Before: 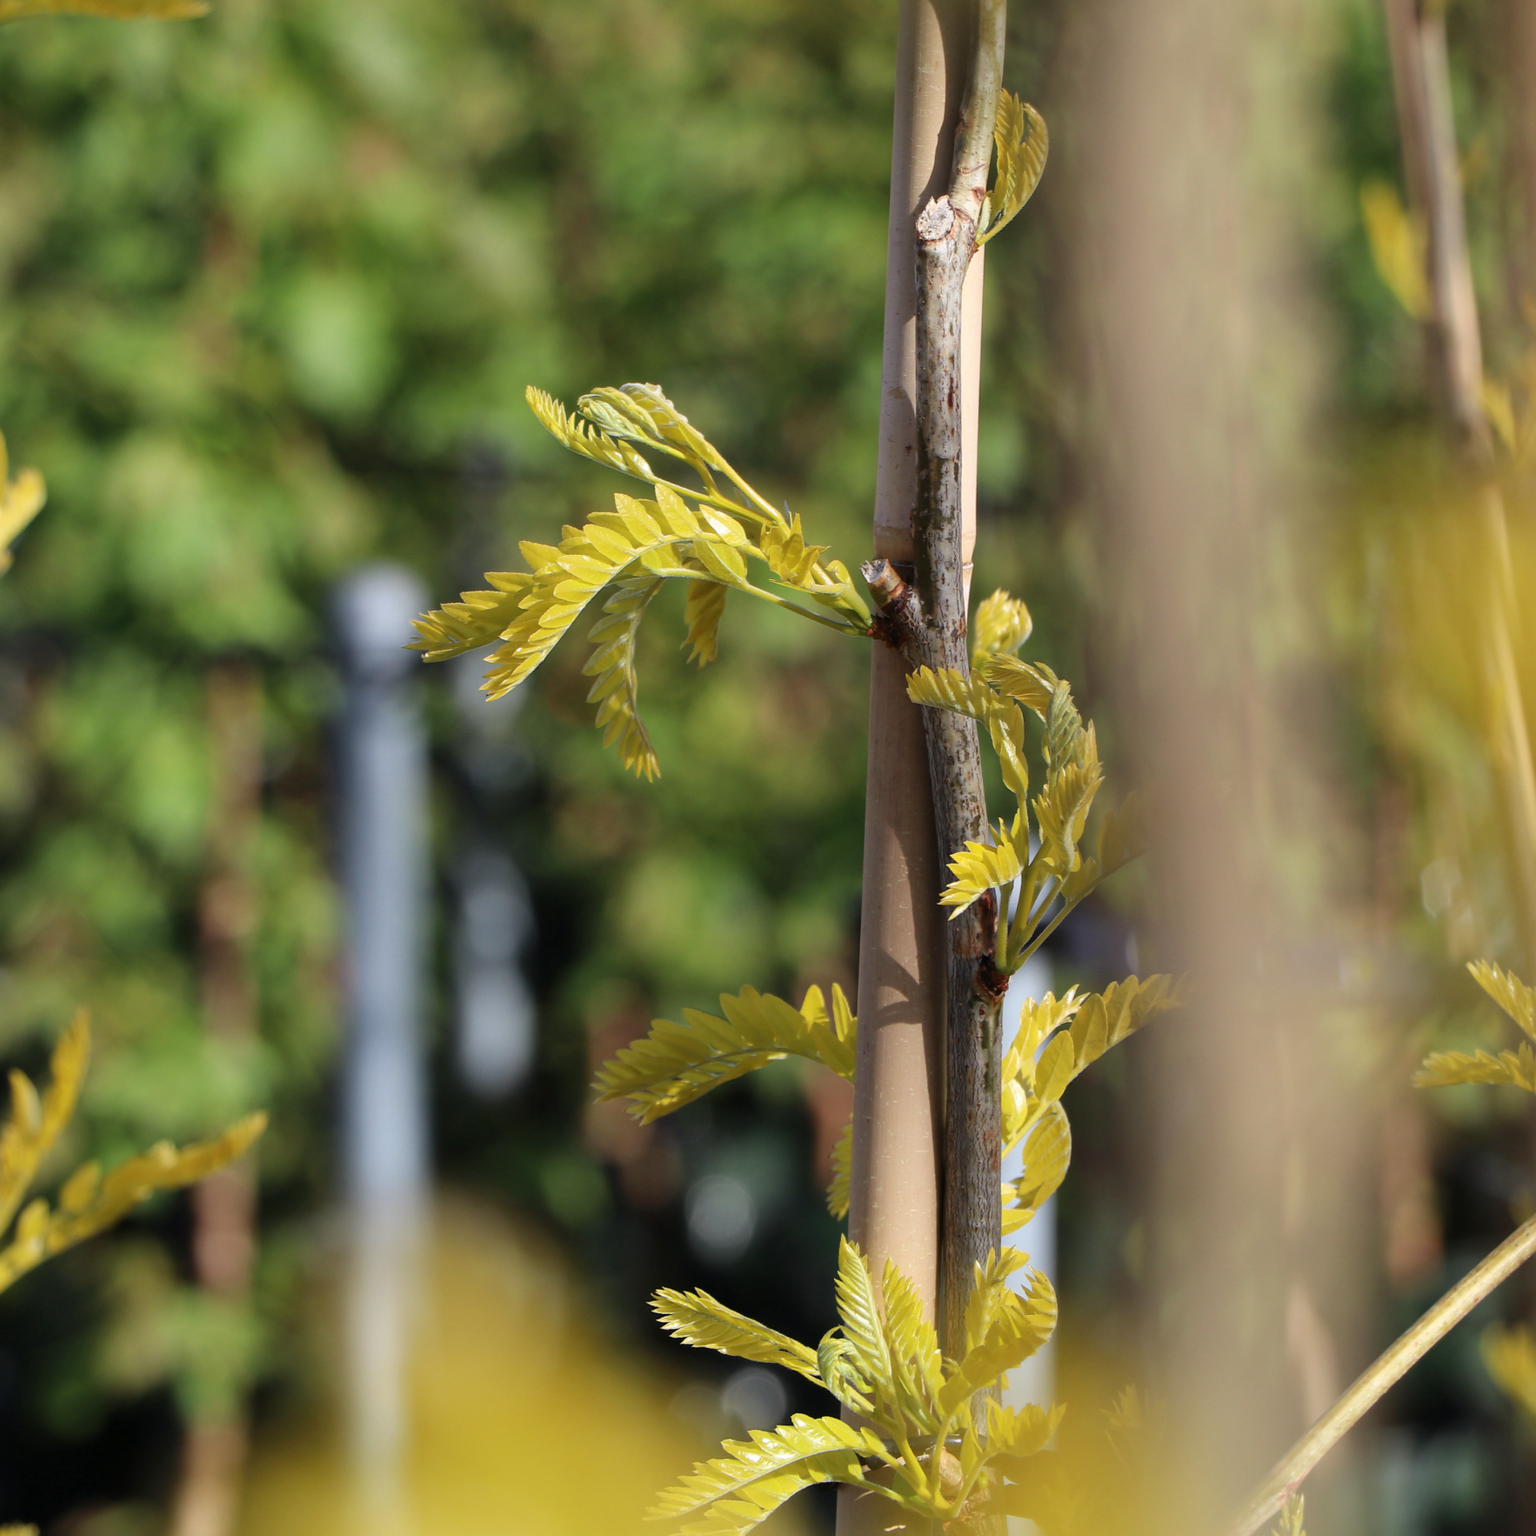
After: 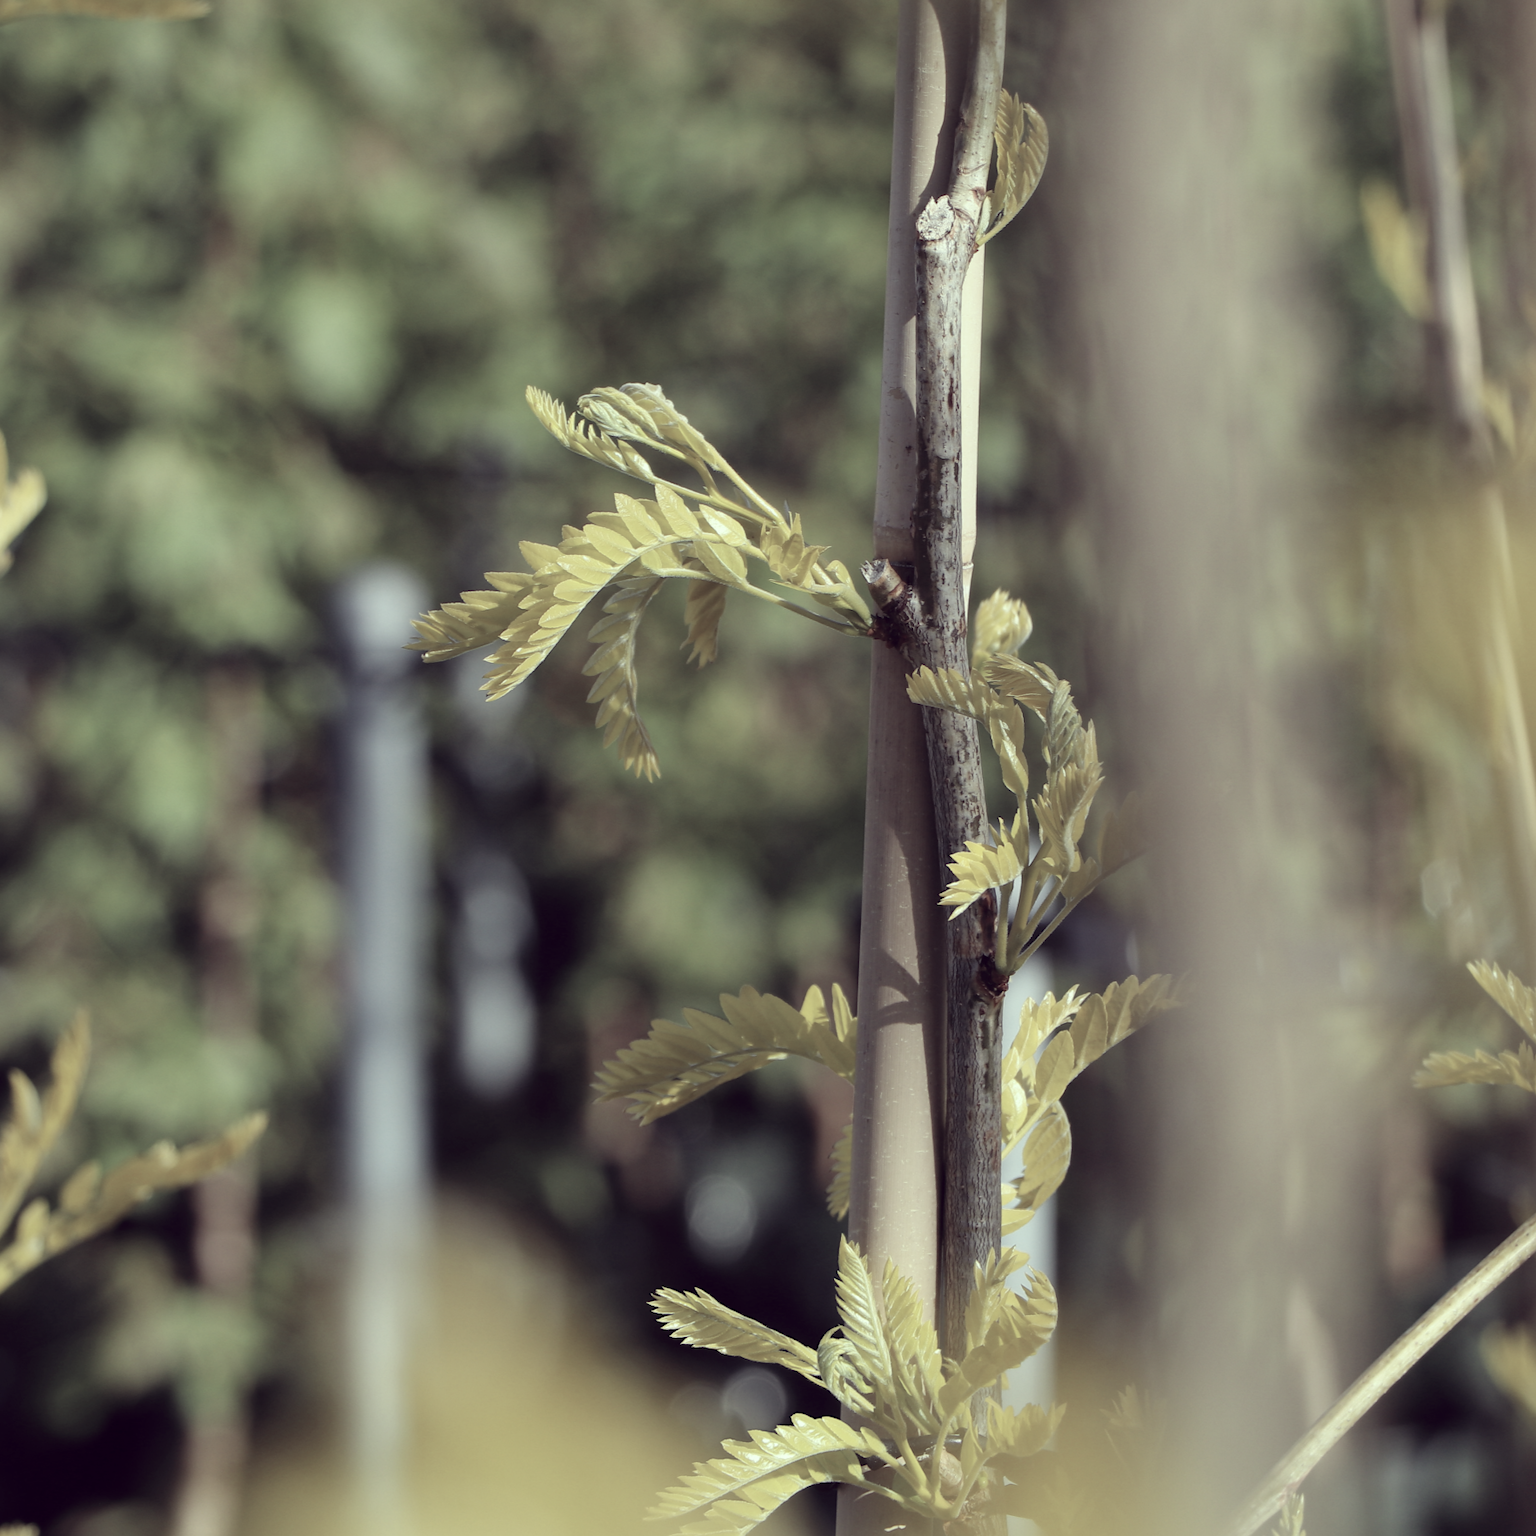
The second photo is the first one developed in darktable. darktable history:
color correction: highlights a* -20.91, highlights b* 20.51, shadows a* 19.74, shadows b* -20.58, saturation 0.393
